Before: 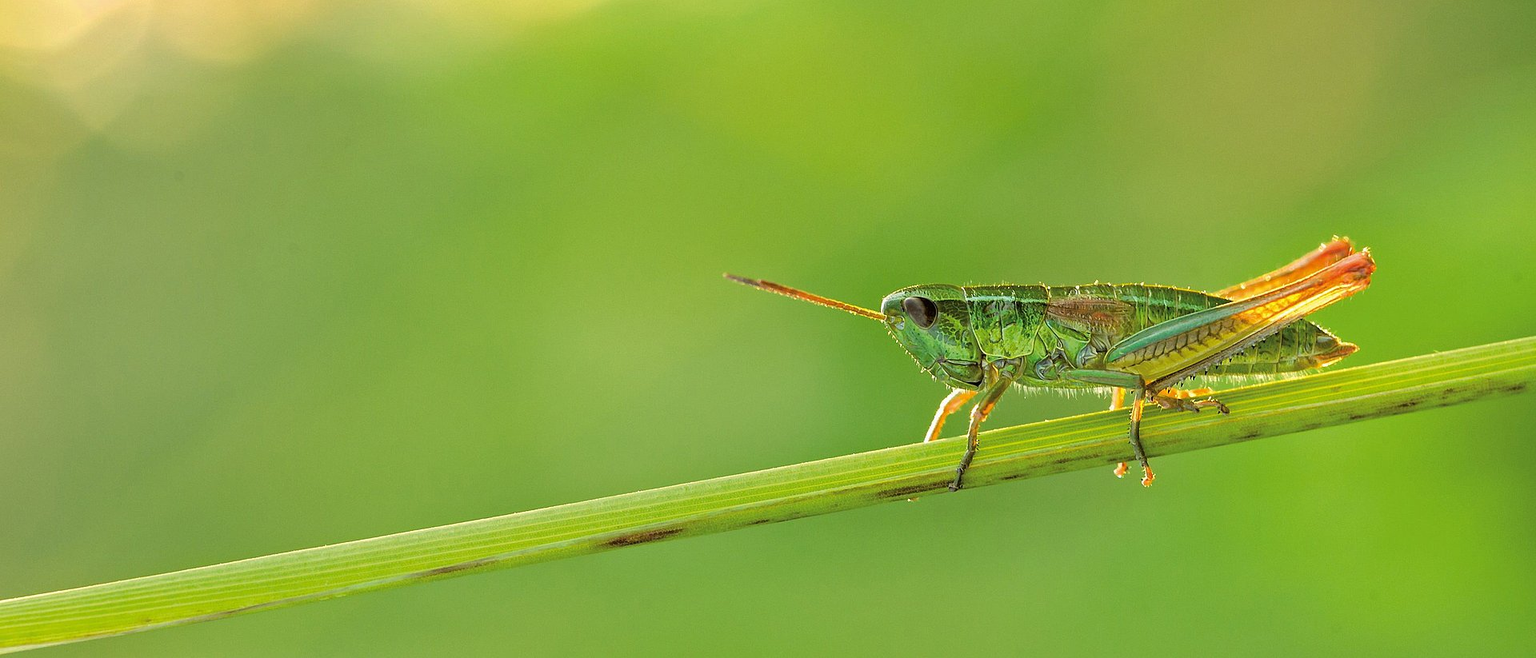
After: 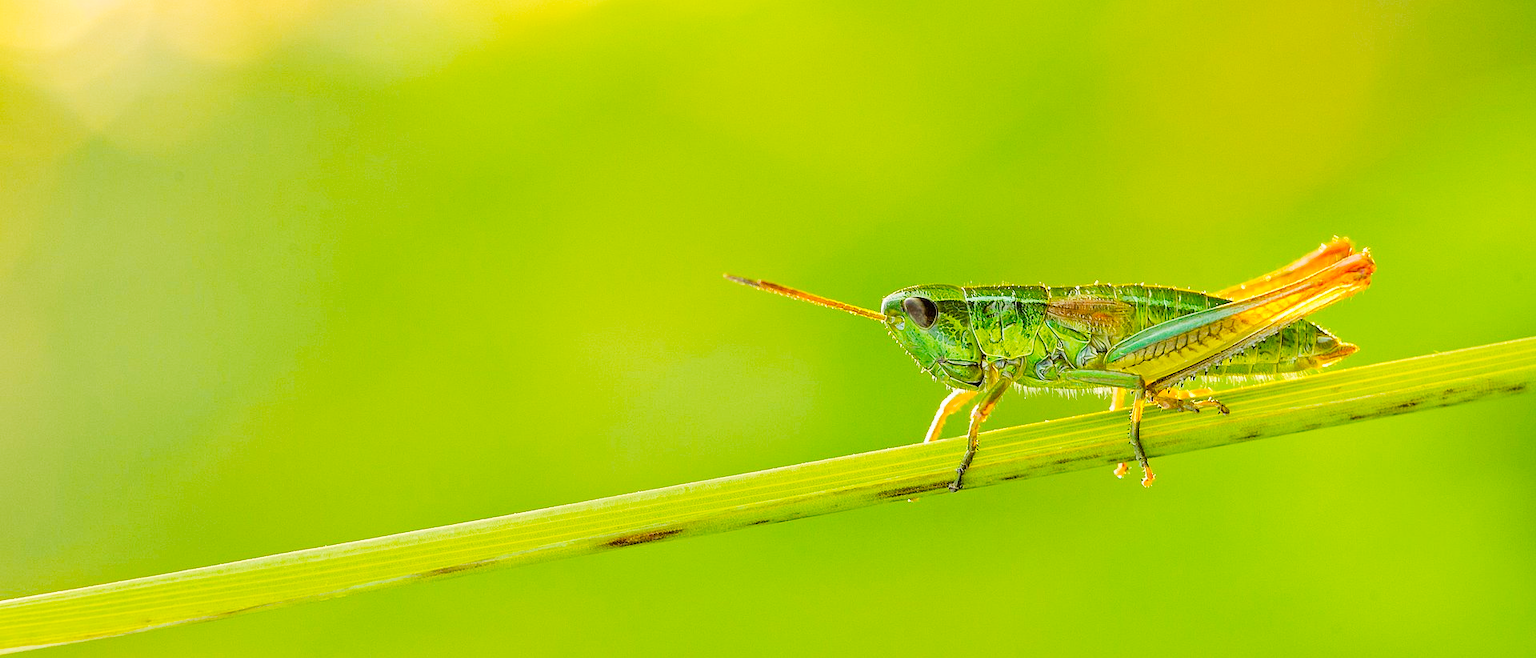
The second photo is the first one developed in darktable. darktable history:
tone curve: curves: ch0 [(0, 0) (0.003, 0.003) (0.011, 0.014) (0.025, 0.033) (0.044, 0.06) (0.069, 0.096) (0.1, 0.132) (0.136, 0.174) (0.177, 0.226) (0.224, 0.282) (0.277, 0.352) (0.335, 0.435) (0.399, 0.524) (0.468, 0.615) (0.543, 0.695) (0.623, 0.771) (0.709, 0.835) (0.801, 0.894) (0.898, 0.944) (1, 1)], preserve colors none
color balance rgb: perceptual saturation grading › global saturation 25%, global vibrance 20%
